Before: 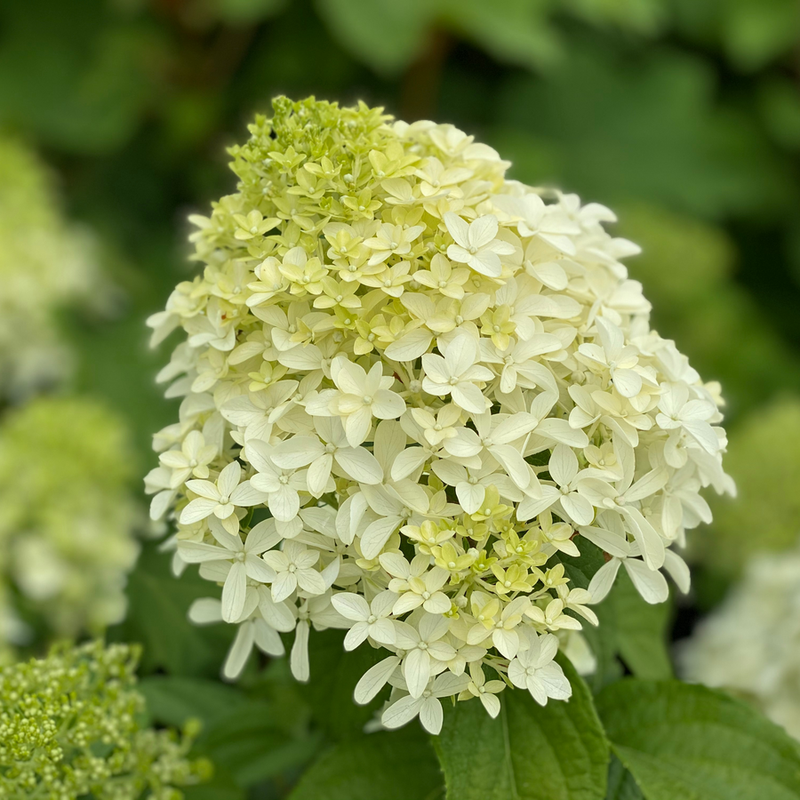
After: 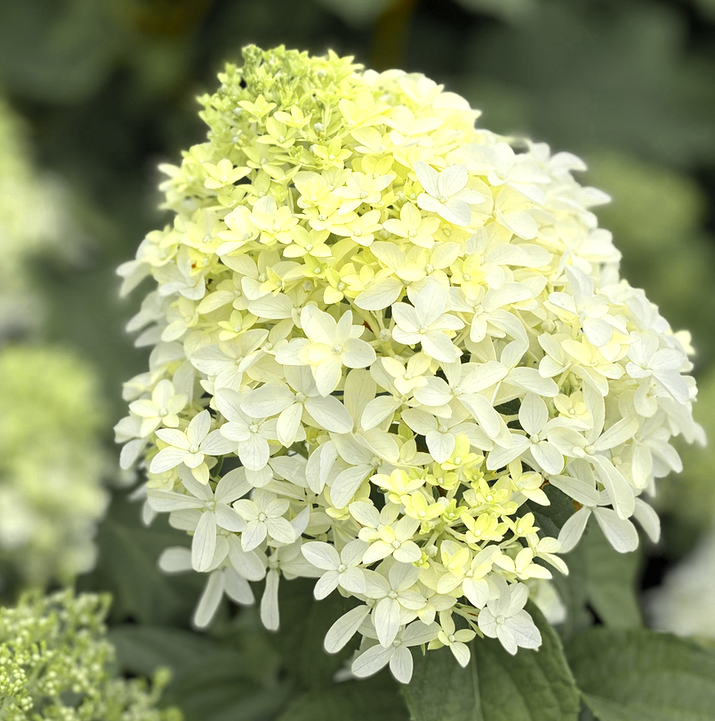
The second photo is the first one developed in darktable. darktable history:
local contrast: mode bilateral grid, contrast 10, coarseness 26, detail 115%, midtone range 0.2
crop: left 3.751%, top 6.411%, right 6.832%, bottom 3.342%
color zones: curves: ch0 [(0.004, 0.306) (0.107, 0.448) (0.252, 0.656) (0.41, 0.398) (0.595, 0.515) (0.768, 0.628)]; ch1 [(0.07, 0.323) (0.151, 0.452) (0.252, 0.608) (0.346, 0.221) (0.463, 0.189) (0.61, 0.368) (0.735, 0.395) (0.921, 0.412)]; ch2 [(0, 0.476) (0.132, 0.512) (0.243, 0.512) (0.397, 0.48) (0.522, 0.376) (0.634, 0.536) (0.761, 0.46)]
